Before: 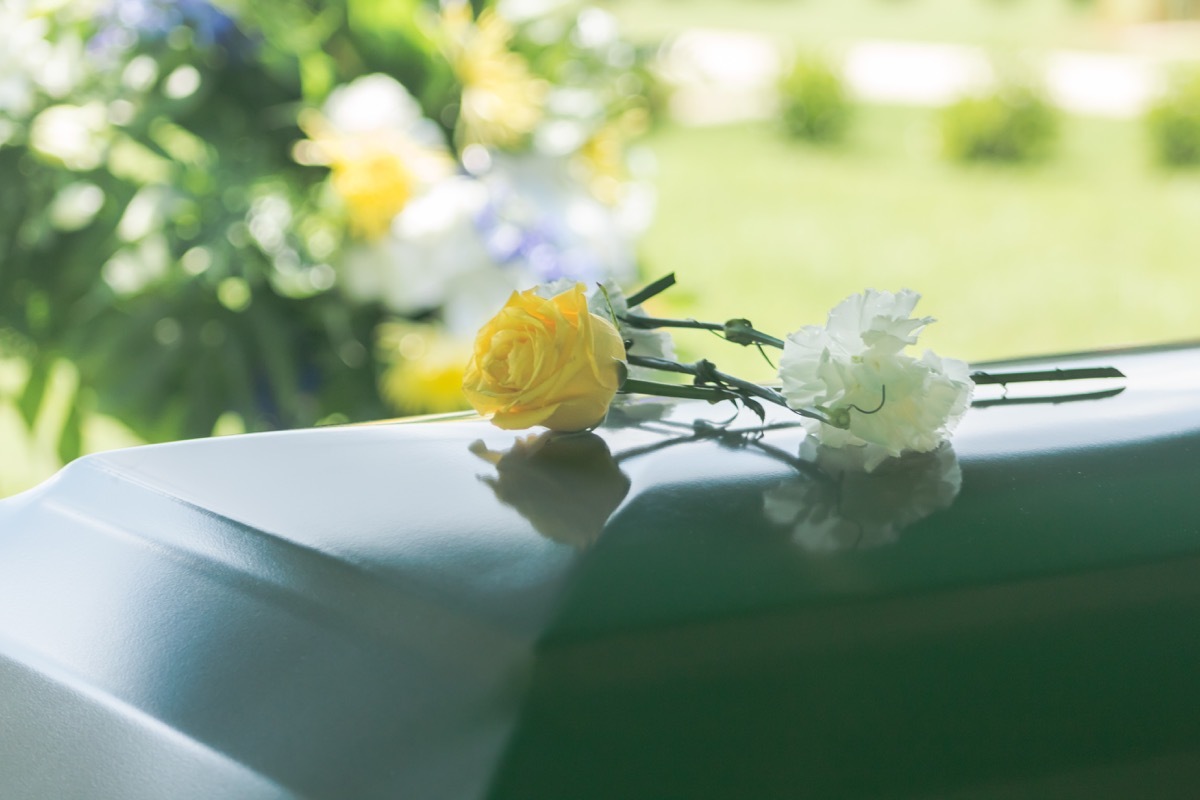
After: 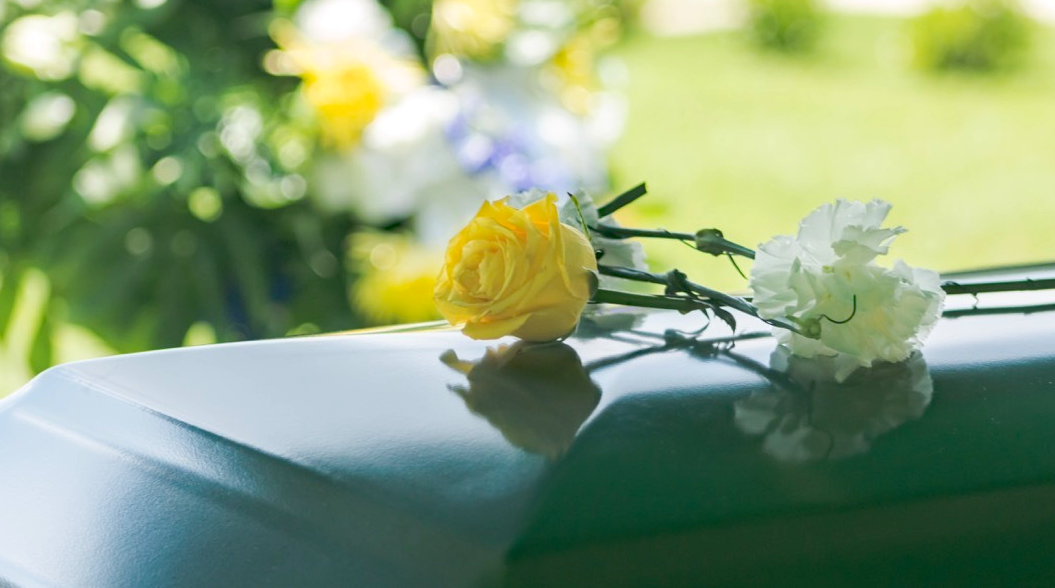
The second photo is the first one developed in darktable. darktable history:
haze removal: strength 0.4, distance 0.22, compatibility mode true, adaptive false
crop and rotate: left 2.425%, top 11.305%, right 9.6%, bottom 15.08%
